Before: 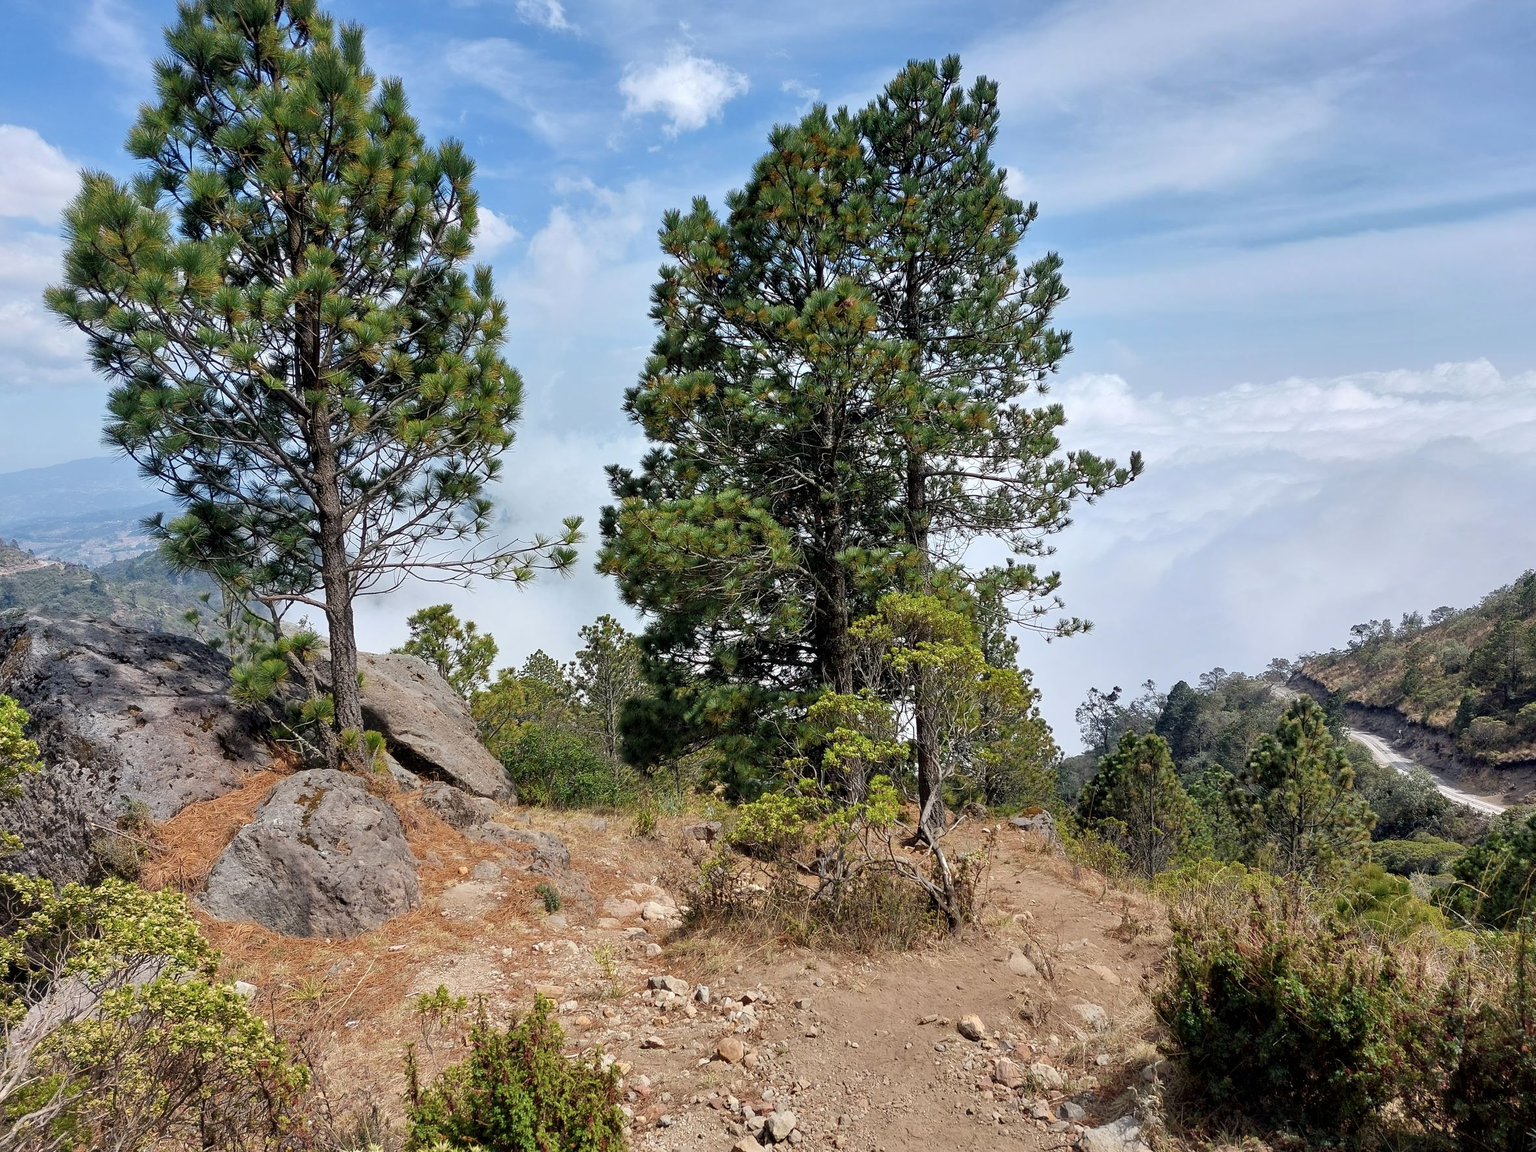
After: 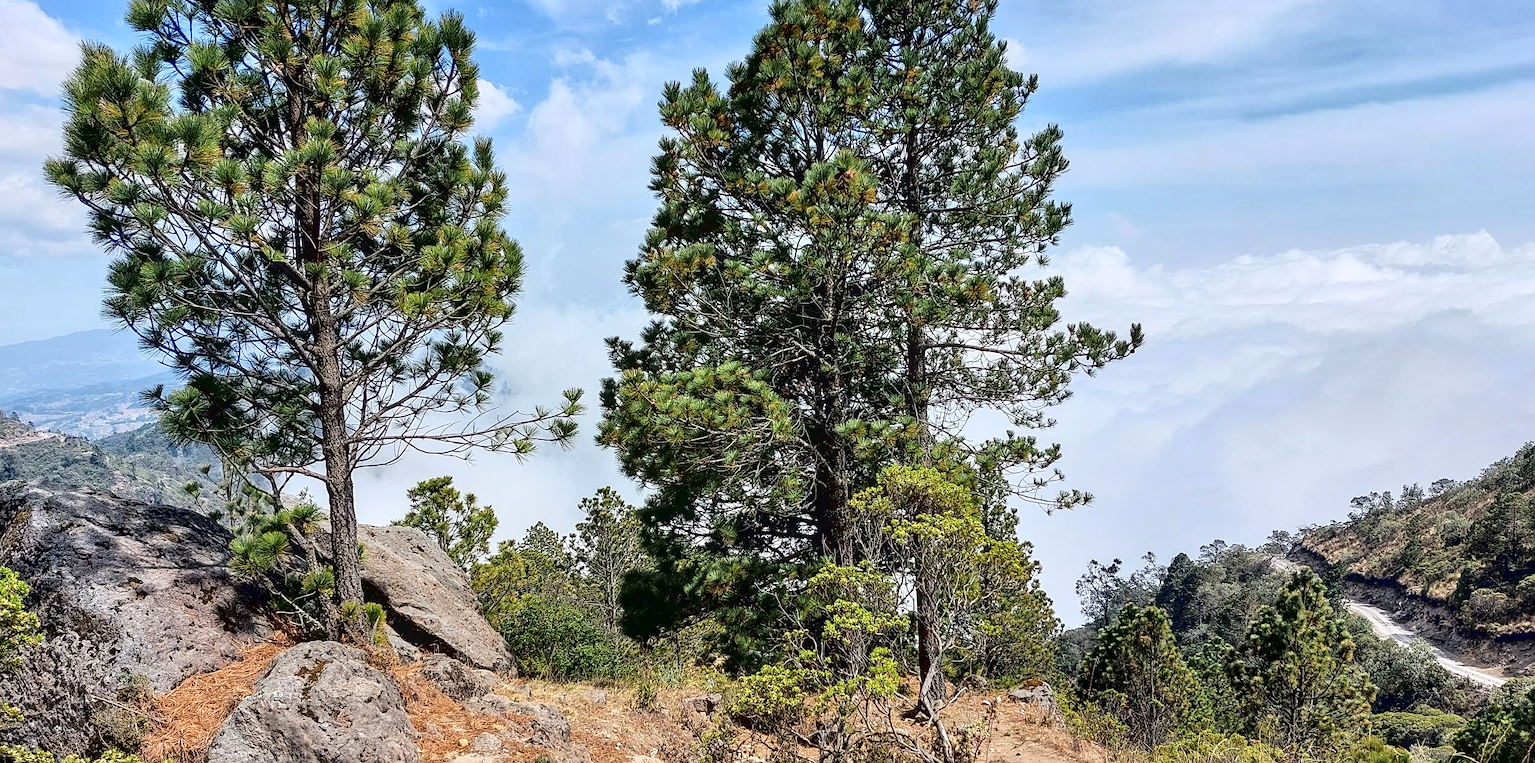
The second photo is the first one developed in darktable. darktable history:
exposure: black level correction 0.001, compensate highlight preservation false
sharpen: on, module defaults
crop: top 11.144%, bottom 22.542%
local contrast: detail 130%
contrast equalizer: octaves 7, y [[0.6 ×6], [0.55 ×6], [0 ×6], [0 ×6], [0 ×6]], mix 0.313
tone curve: curves: ch0 [(0, 0.023) (0.104, 0.058) (0.21, 0.162) (0.469, 0.524) (0.579, 0.65) (0.725, 0.8) (0.858, 0.903) (1, 0.974)]; ch1 [(0, 0) (0.414, 0.395) (0.447, 0.447) (0.502, 0.501) (0.521, 0.512) (0.57, 0.563) (0.618, 0.61) (0.654, 0.642) (1, 1)]; ch2 [(0, 0) (0.356, 0.408) (0.437, 0.453) (0.492, 0.485) (0.524, 0.508) (0.566, 0.567) (0.595, 0.604) (1, 1)], color space Lab, linked channels, preserve colors none
